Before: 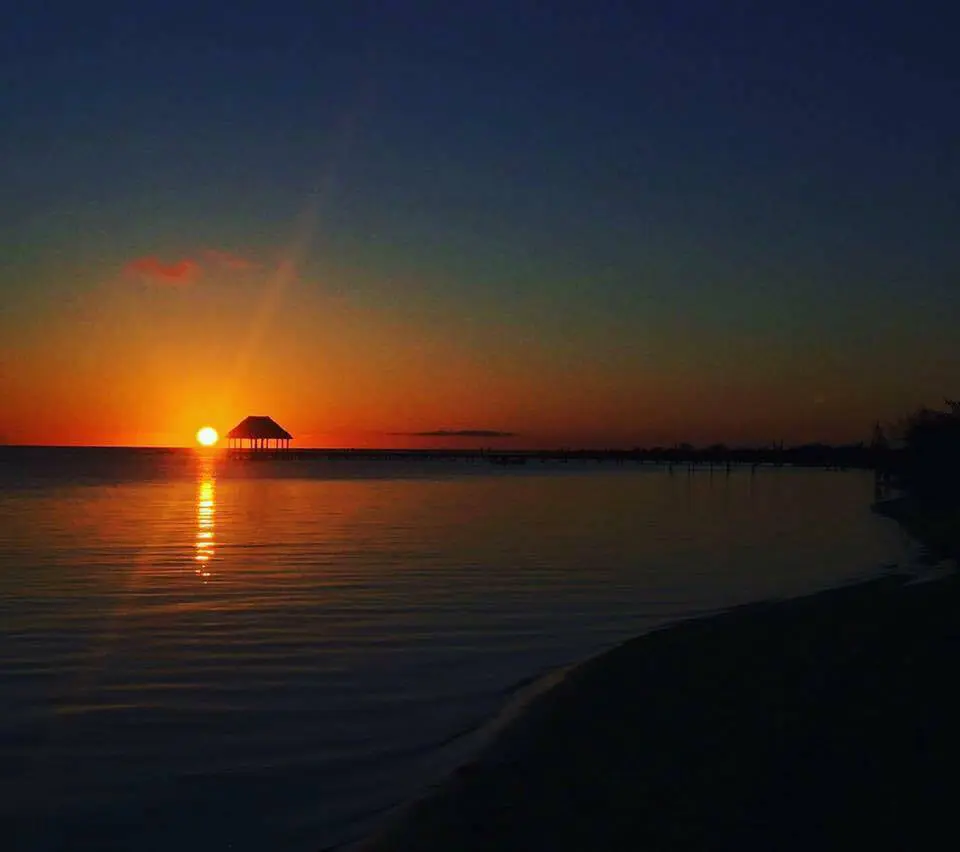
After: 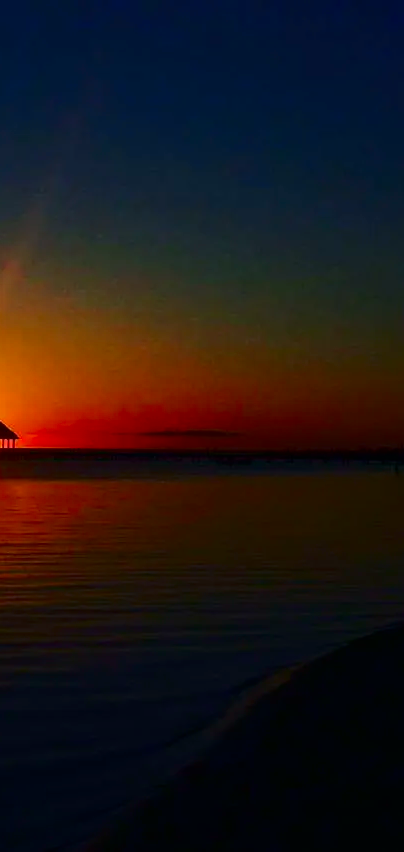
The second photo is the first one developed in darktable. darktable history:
contrast brightness saturation: contrast 0.19, brightness -0.11, saturation 0.21
crop: left 28.583%, right 29.231%
